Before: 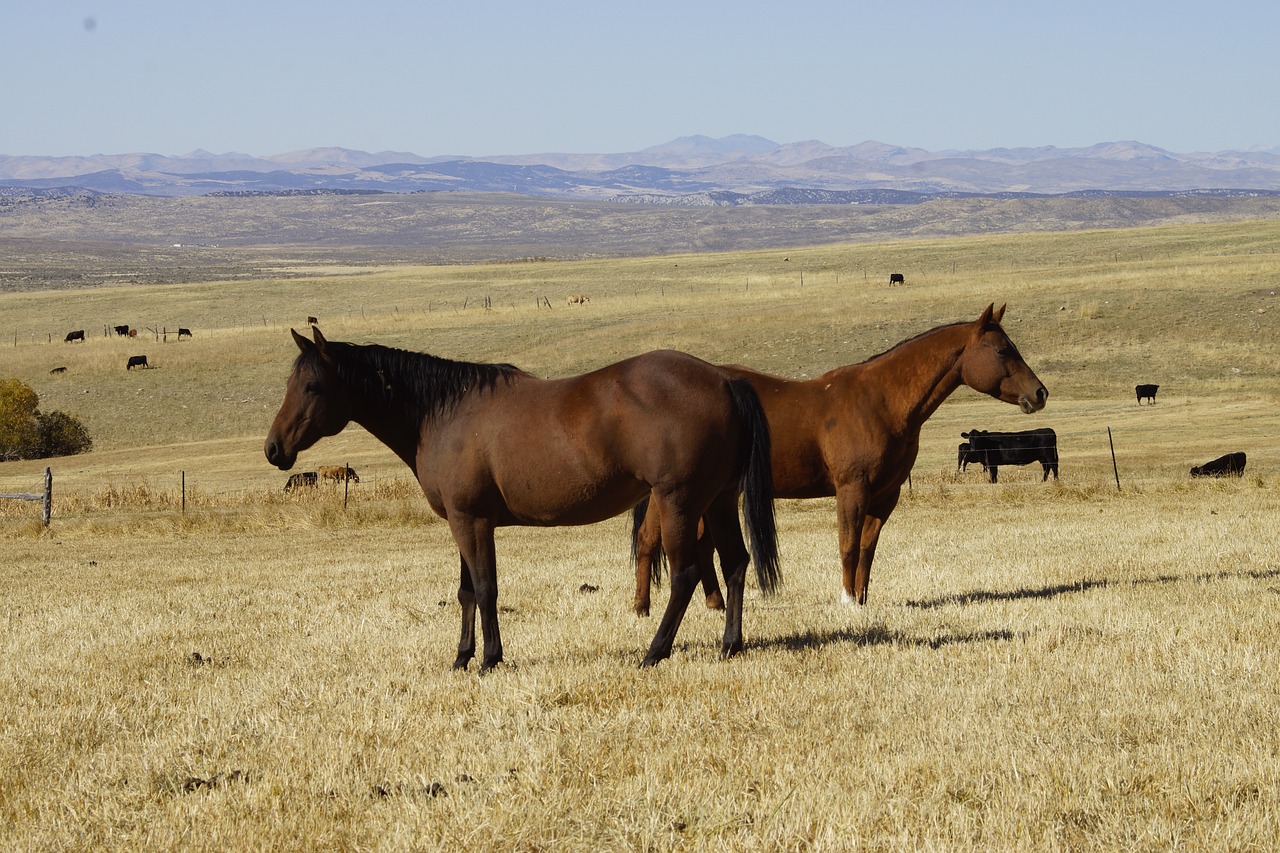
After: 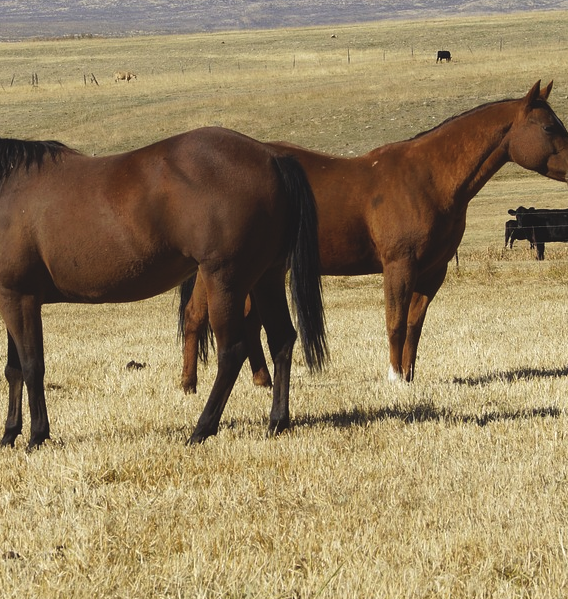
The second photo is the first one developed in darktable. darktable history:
crop: left 35.432%, top 26.233%, right 20.145%, bottom 3.432%
exposure: black level correction -0.008, exposure 0.067 EV, compensate highlight preservation false
